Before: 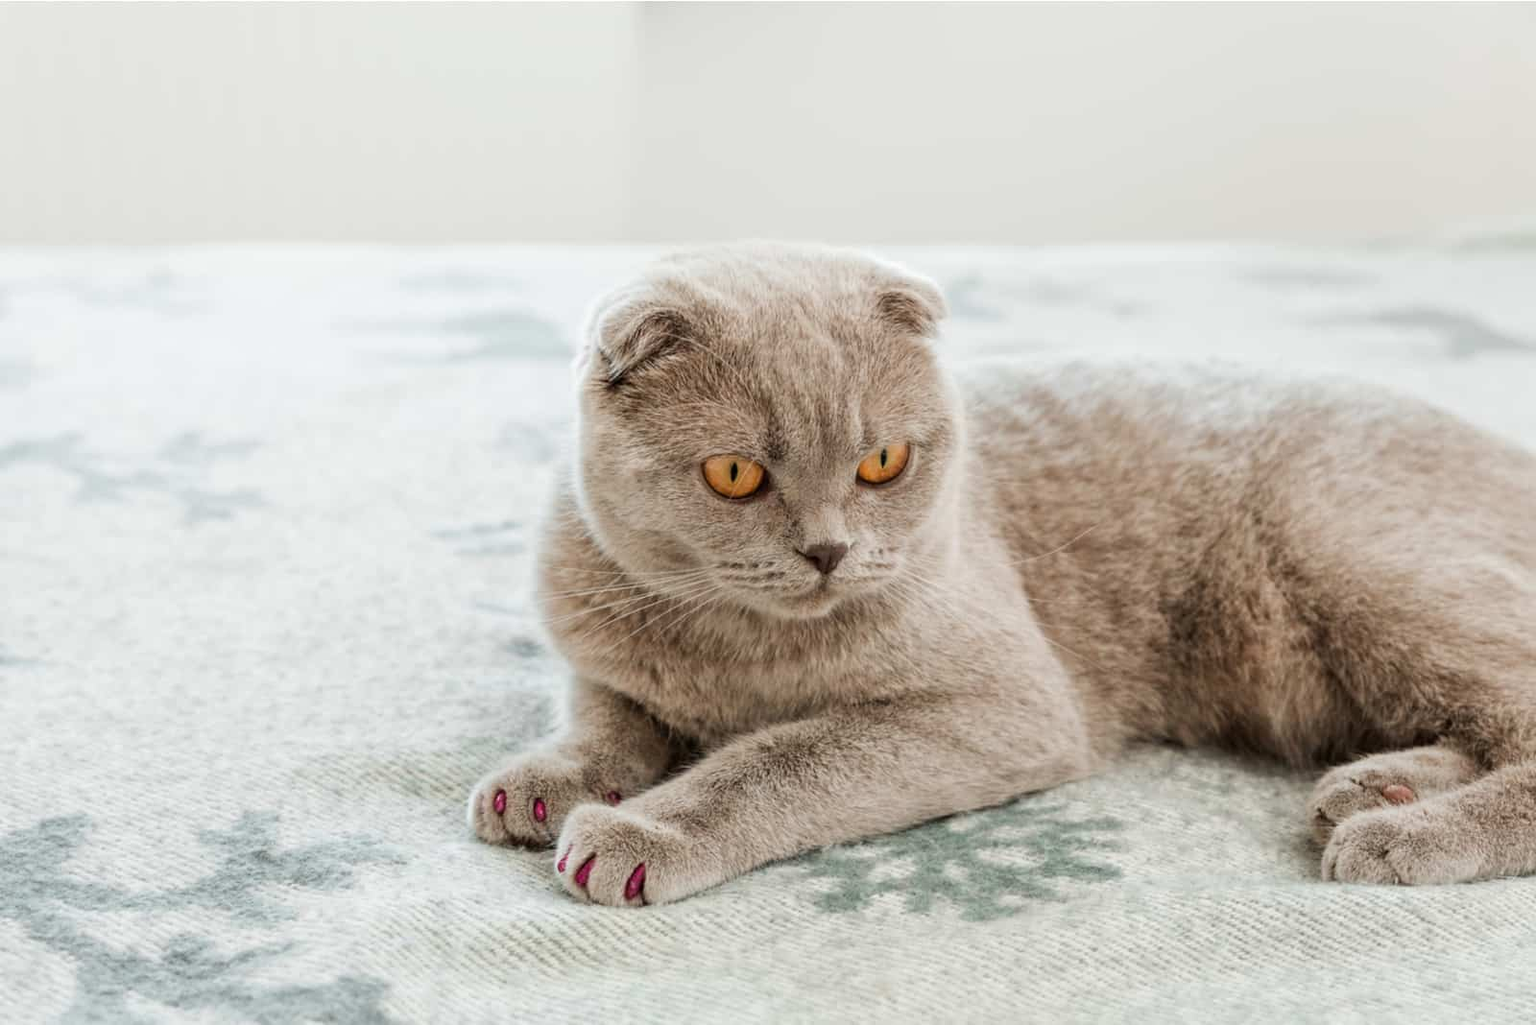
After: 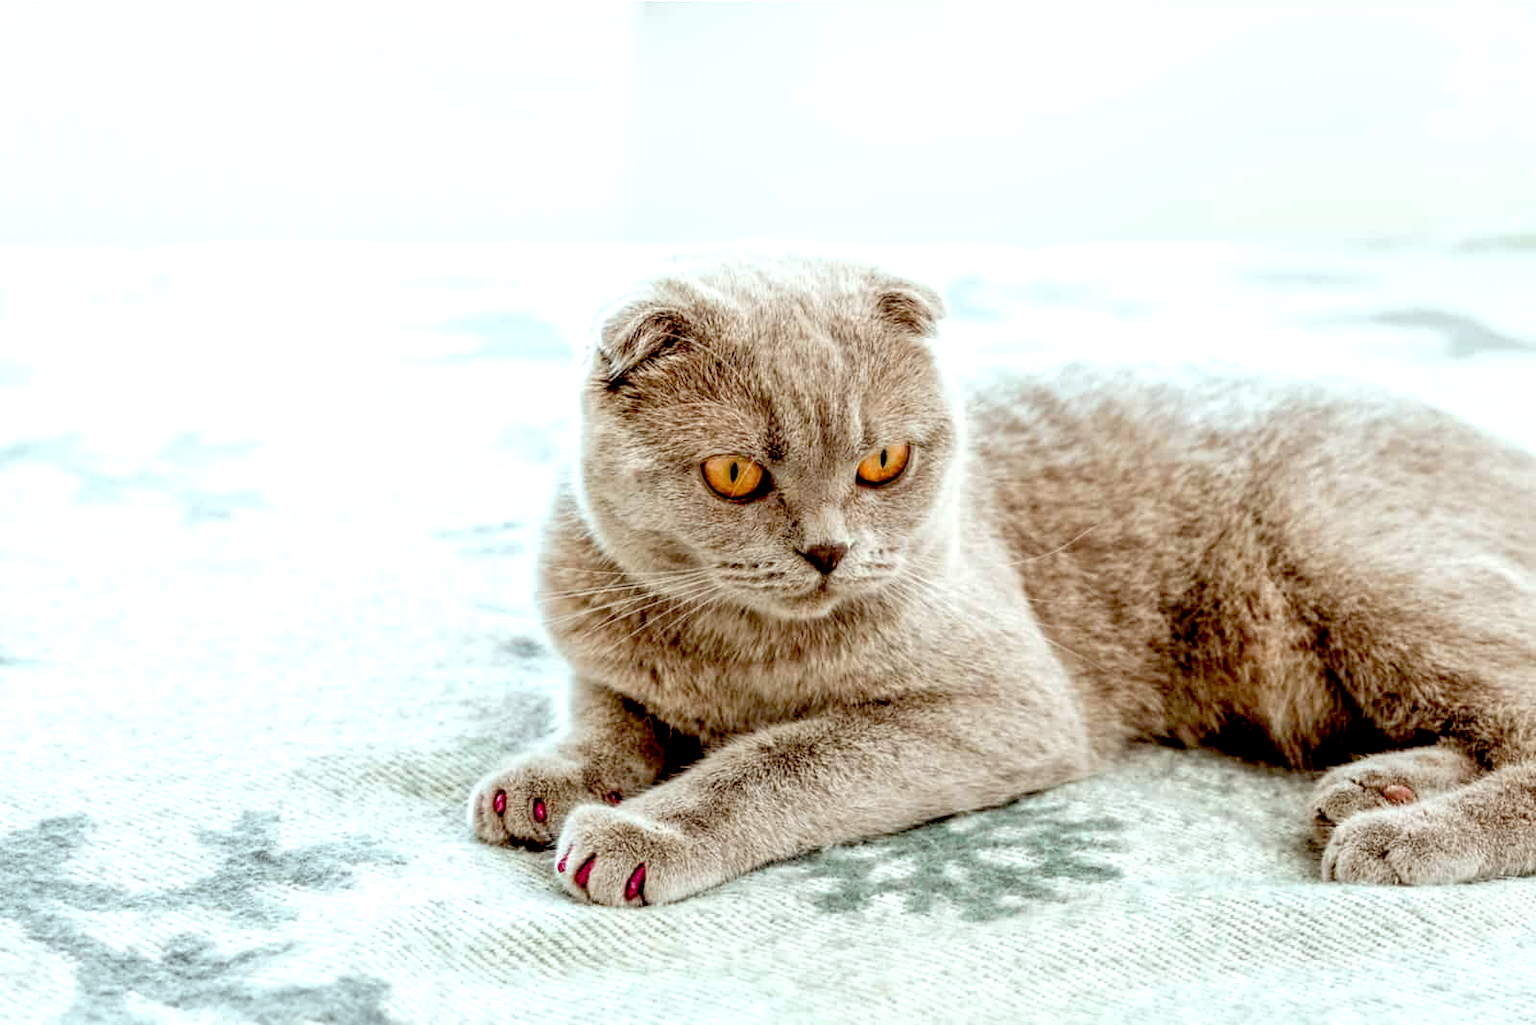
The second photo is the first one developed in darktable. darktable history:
local contrast: on, module defaults
exposure: black level correction 0.039, exposure 0.499 EV, compensate highlight preservation false
color correction: highlights a* -5.13, highlights b* -3.05, shadows a* 3.73, shadows b* 4.19
